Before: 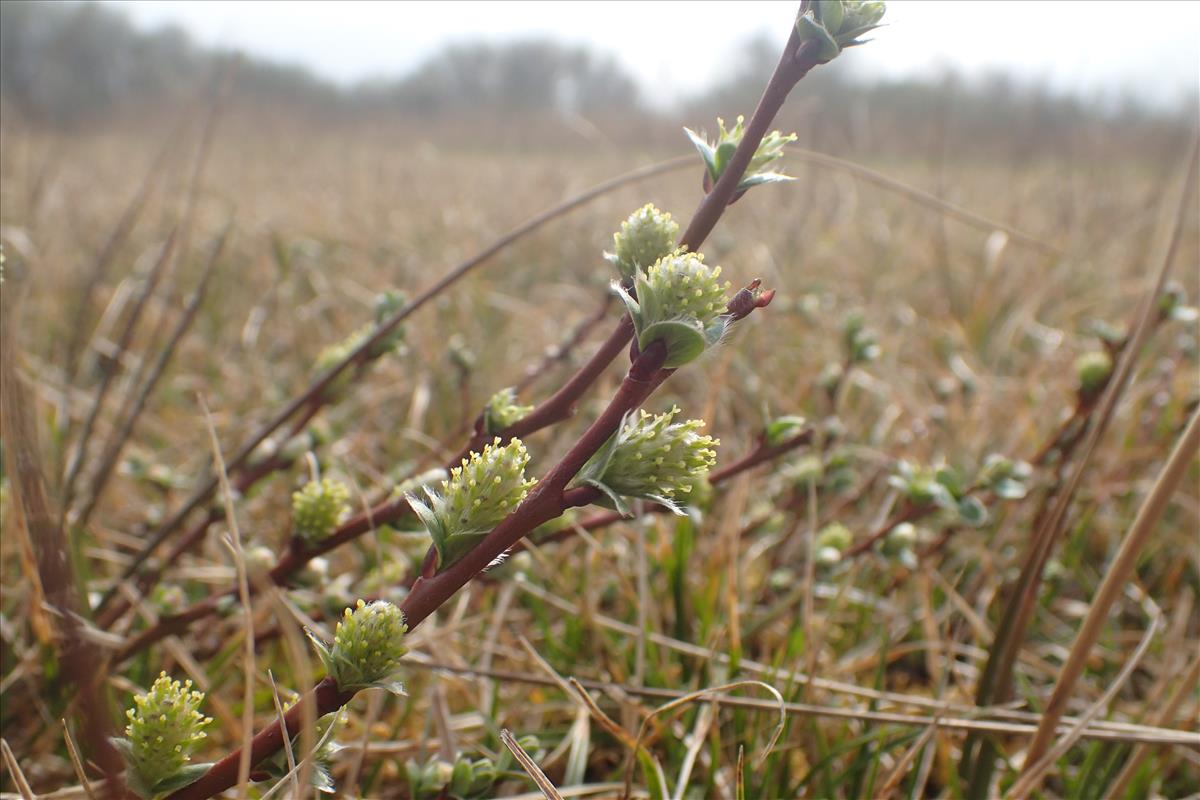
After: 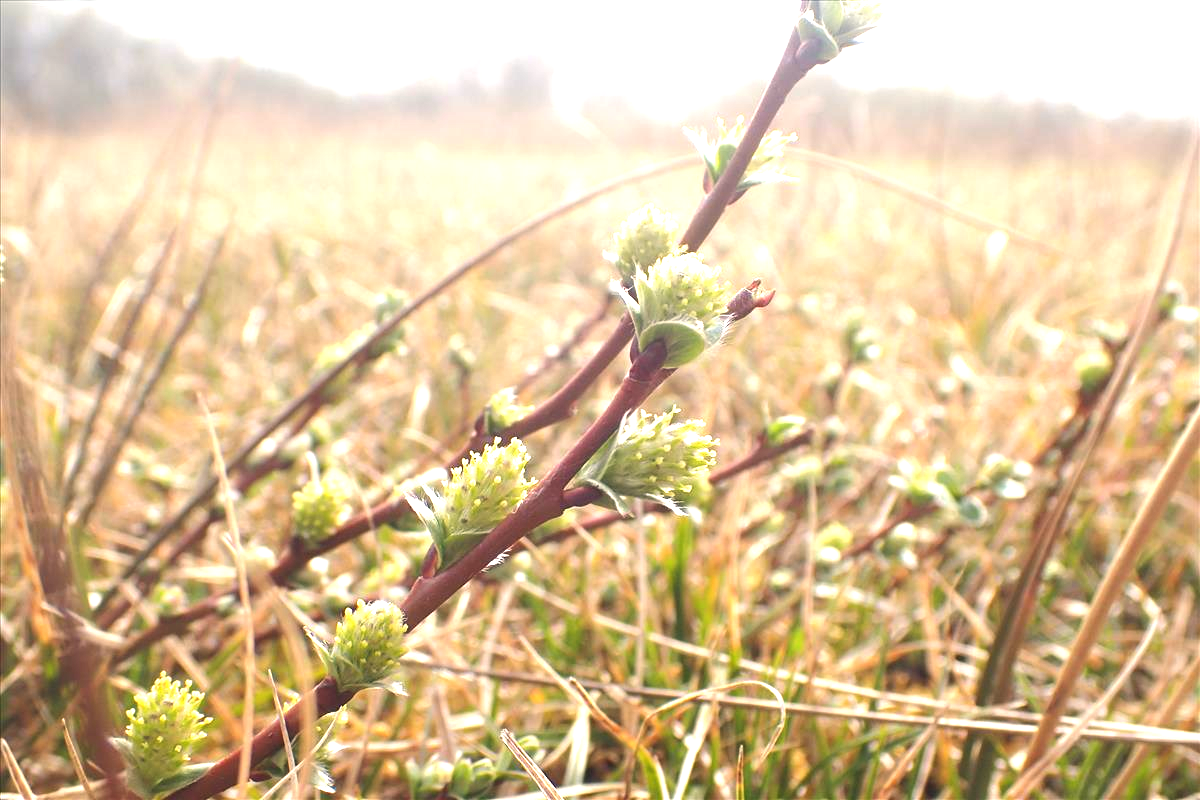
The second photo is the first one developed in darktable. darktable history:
color balance rgb: shadows lift › hue 87.51°, highlights gain › chroma 1.62%, highlights gain › hue 55.1°, global offset › chroma 0.06%, global offset › hue 253.66°, linear chroma grading › global chroma 0.5%
exposure: black level correction 0, exposure 1.5 EV, compensate exposure bias true, compensate highlight preservation false
